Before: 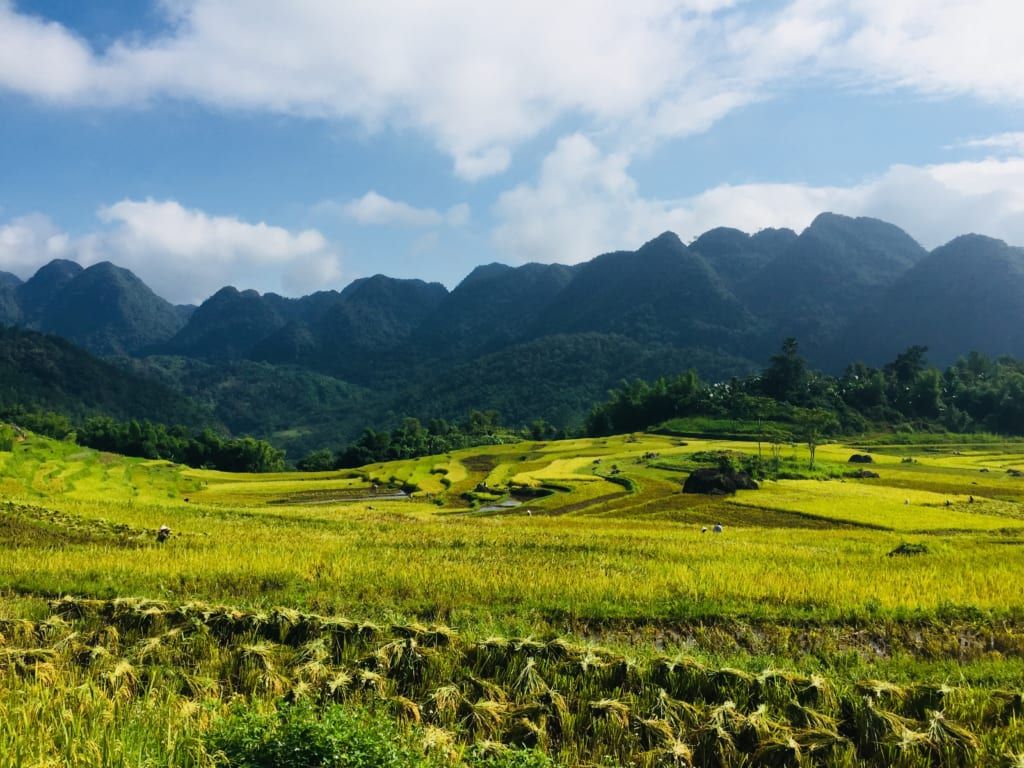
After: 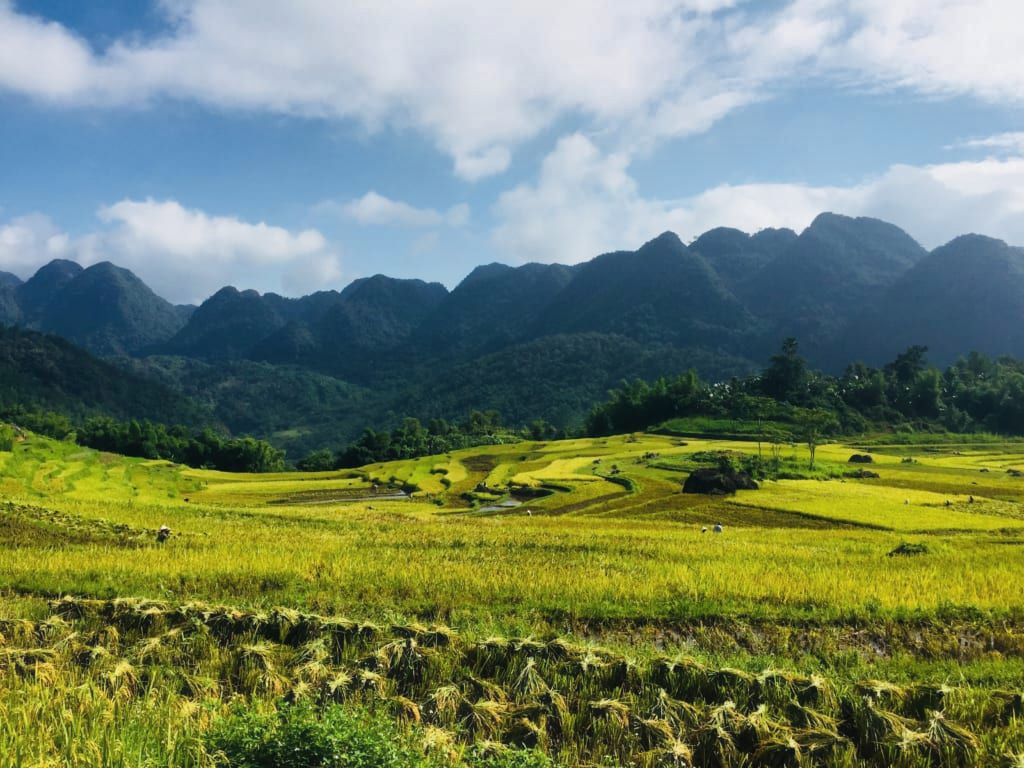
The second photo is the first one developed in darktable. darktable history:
shadows and highlights: shadows 11.2, white point adjustment 1.28, soften with gaussian
haze removal: strength -0.043, compatibility mode true, adaptive false
